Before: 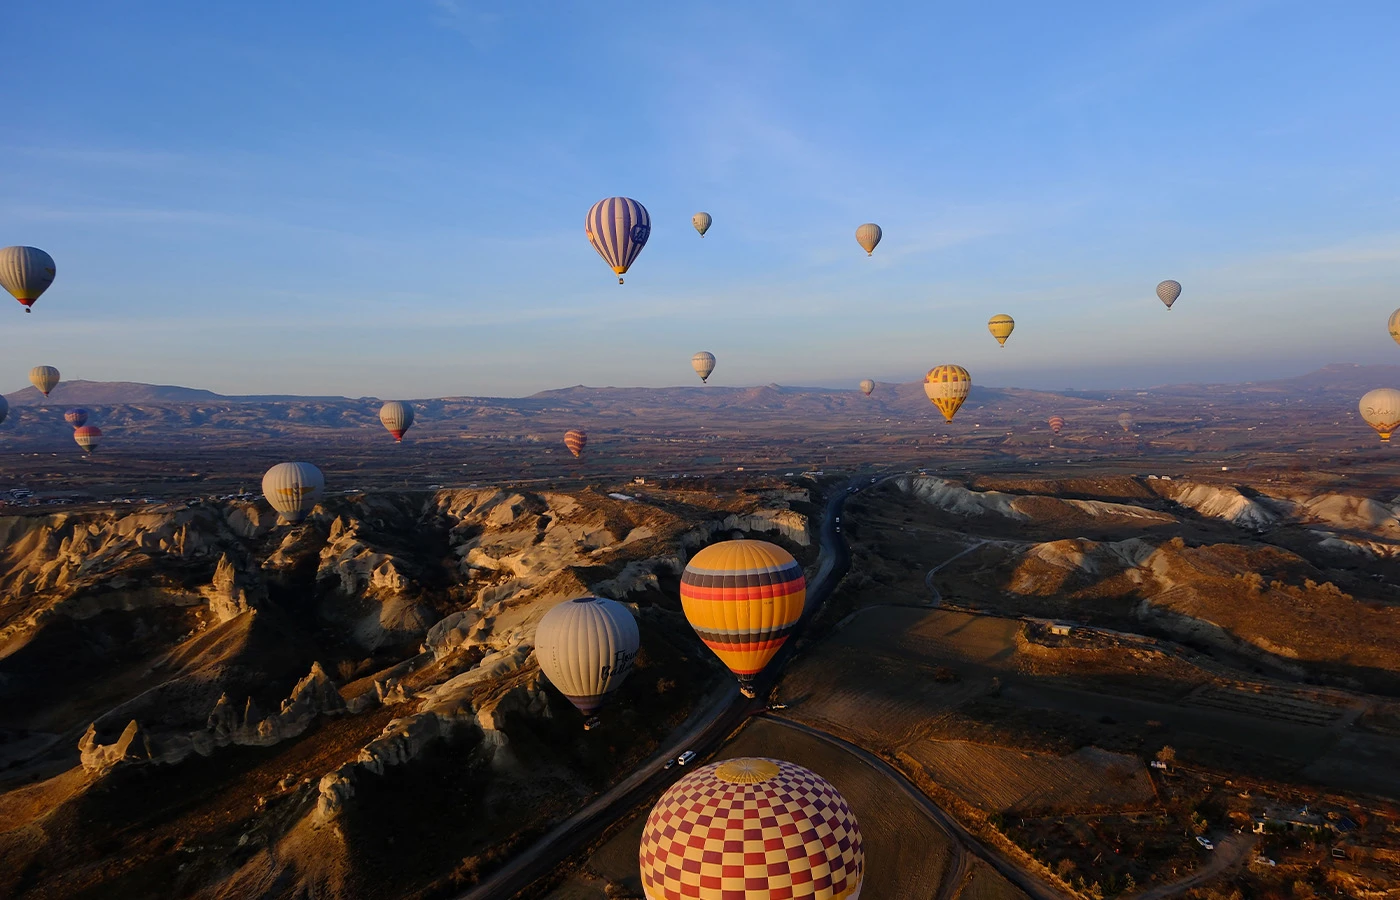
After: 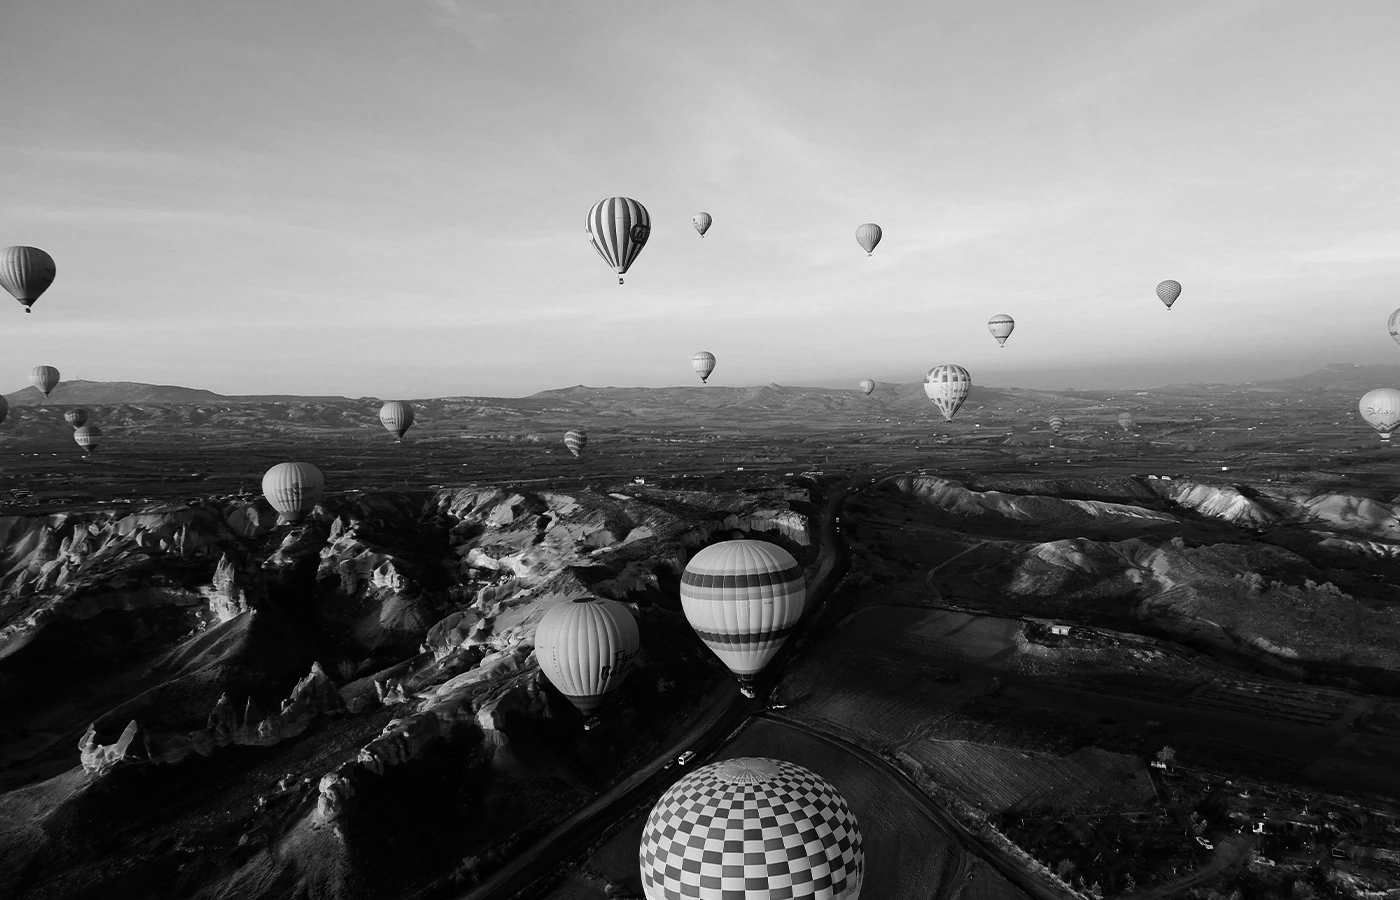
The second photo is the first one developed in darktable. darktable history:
tone equalizer: -8 EV -0.75 EV, -7 EV -0.7 EV, -6 EV -0.6 EV, -5 EV -0.4 EV, -3 EV 0.4 EV, -2 EV 0.6 EV, -1 EV 0.7 EV, +0 EV 0.75 EV, edges refinement/feathering 500, mask exposure compensation -1.57 EV, preserve details no
monochrome: size 3.1
